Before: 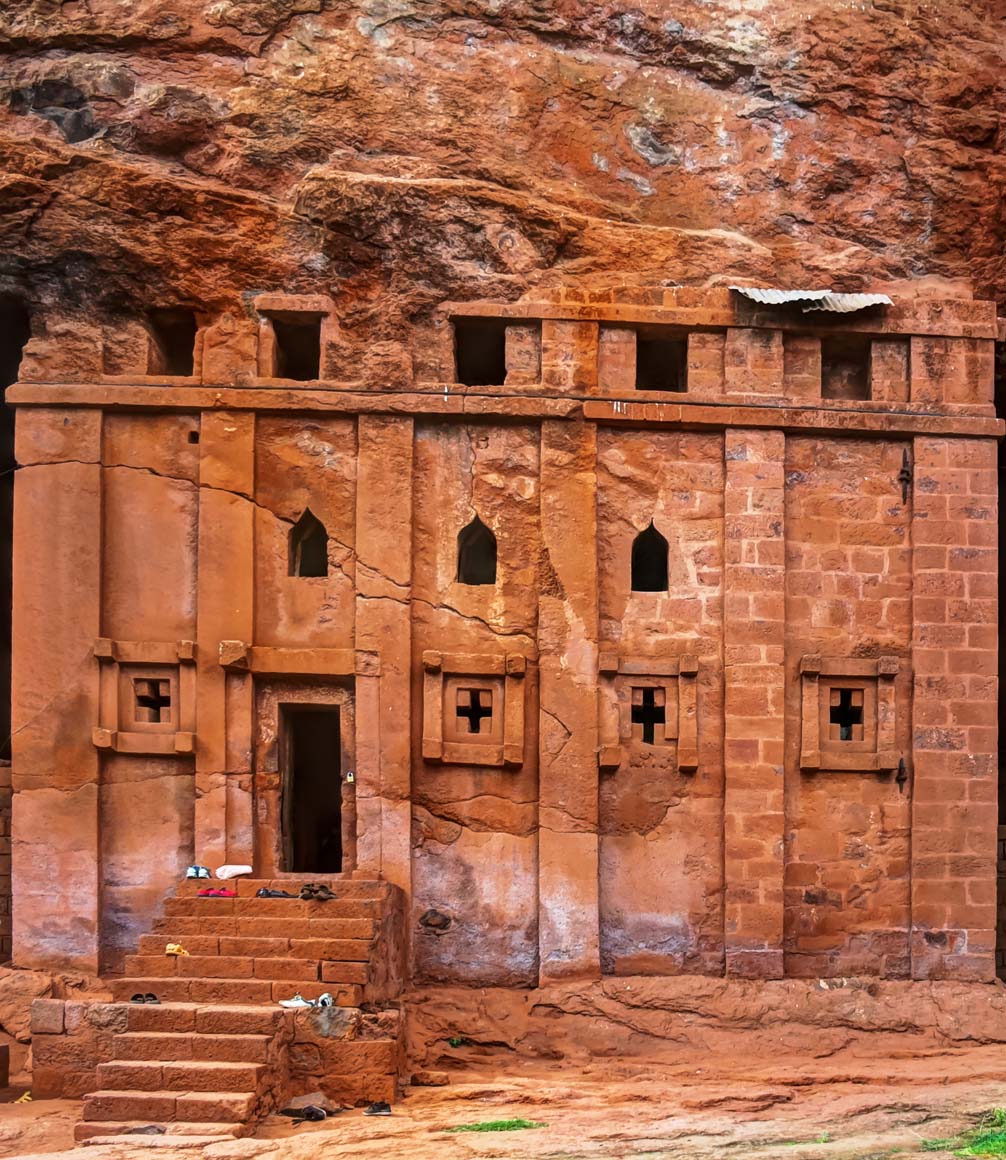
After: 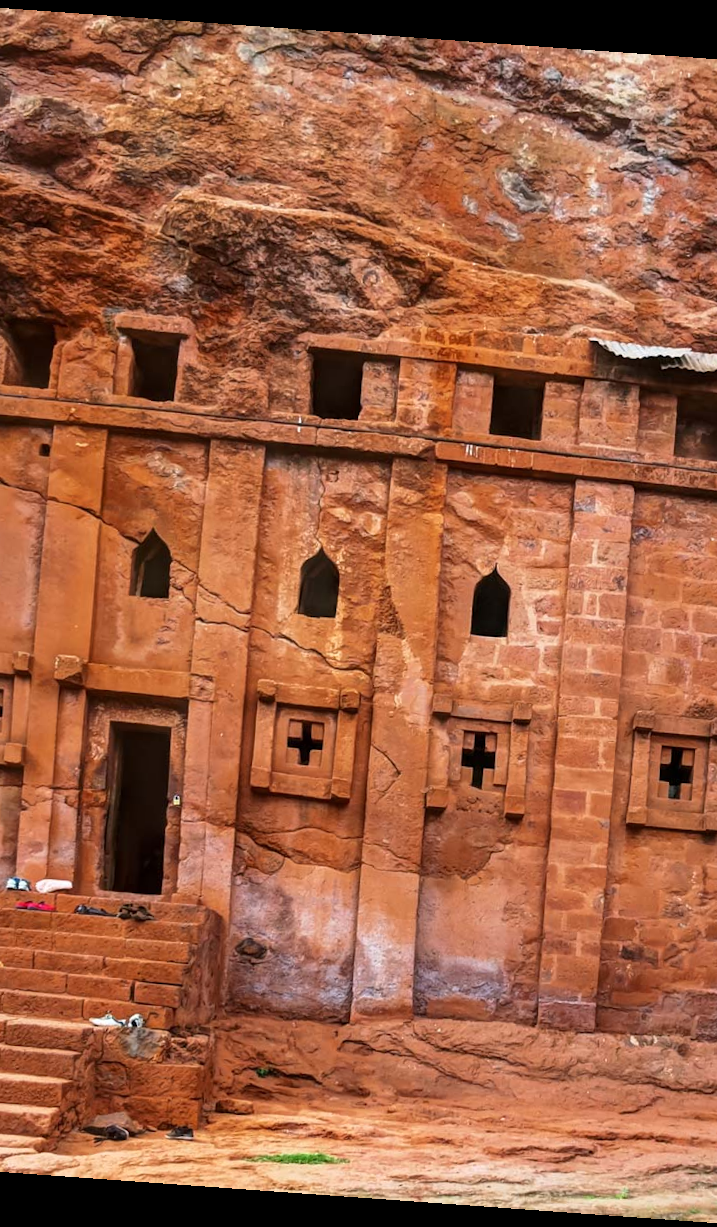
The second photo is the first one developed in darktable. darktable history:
rotate and perspective: rotation 4.1°, automatic cropping off
color balance: contrast fulcrum 17.78%
crop and rotate: left 18.442%, right 15.508%
